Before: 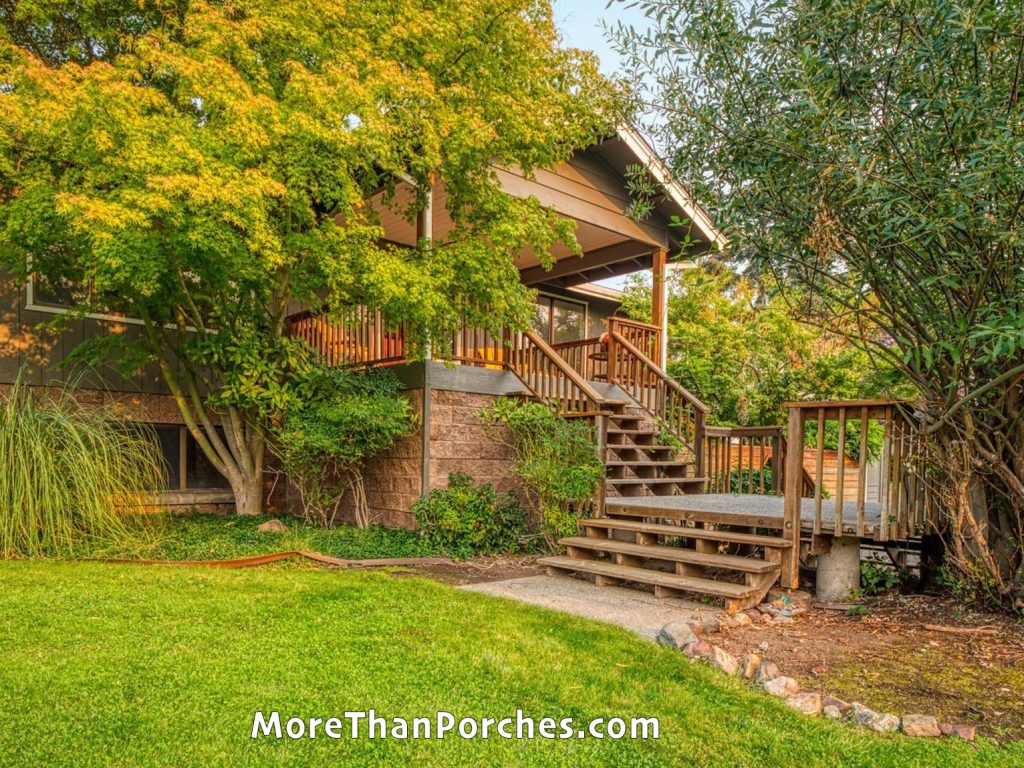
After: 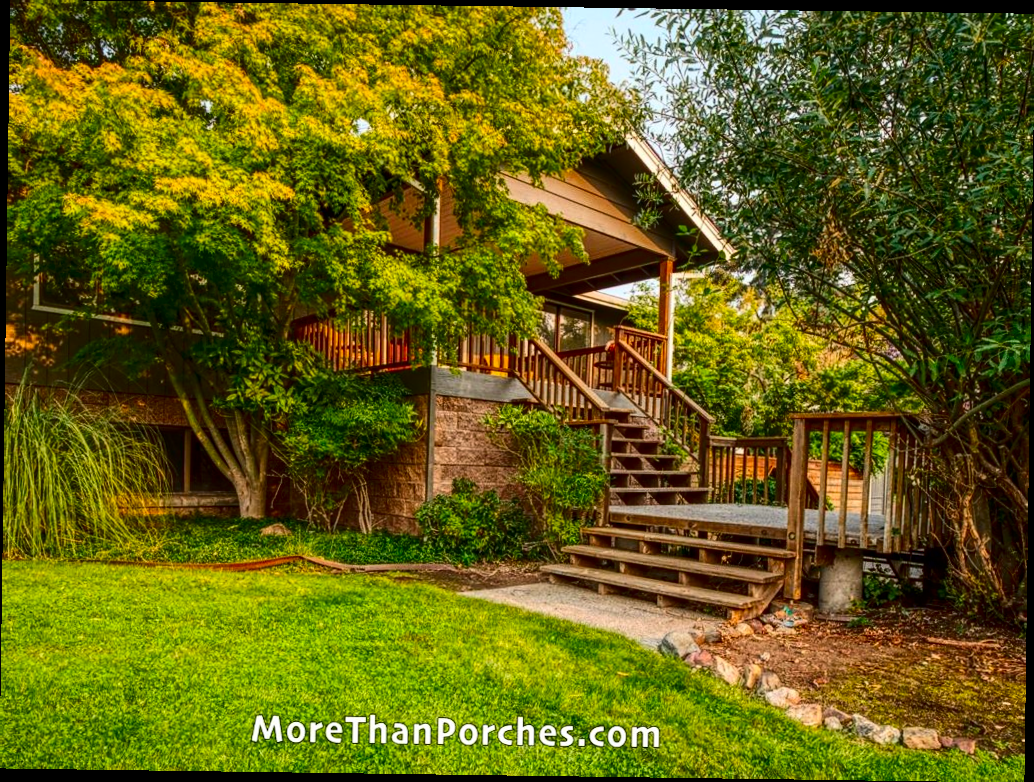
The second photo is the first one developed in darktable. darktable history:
contrast brightness saturation: contrast 0.22, brightness -0.19, saturation 0.24
rotate and perspective: rotation 0.8°, automatic cropping off
